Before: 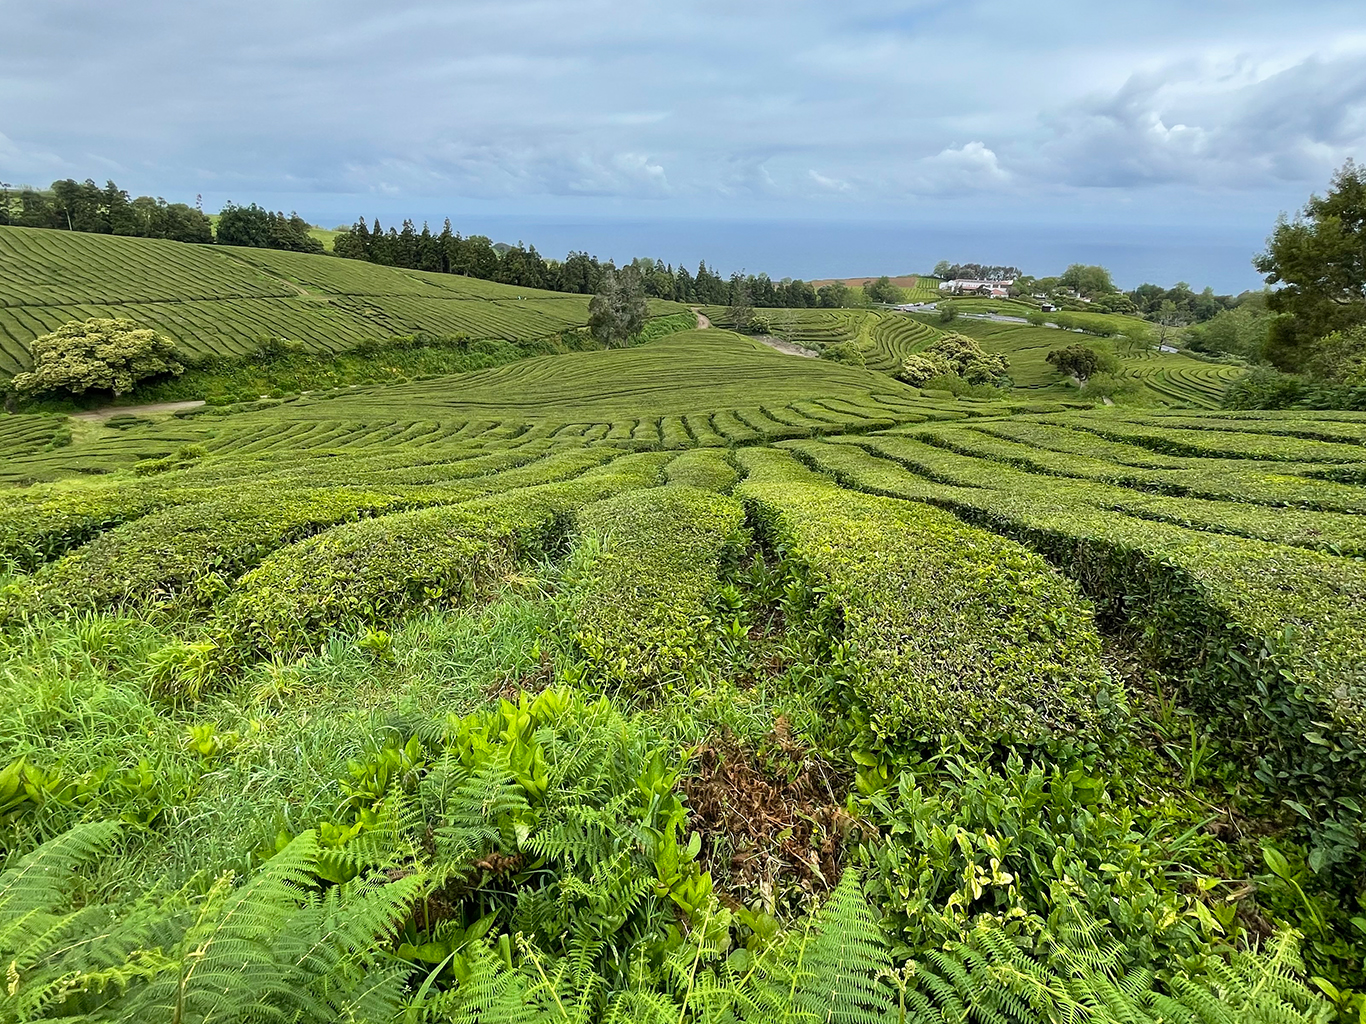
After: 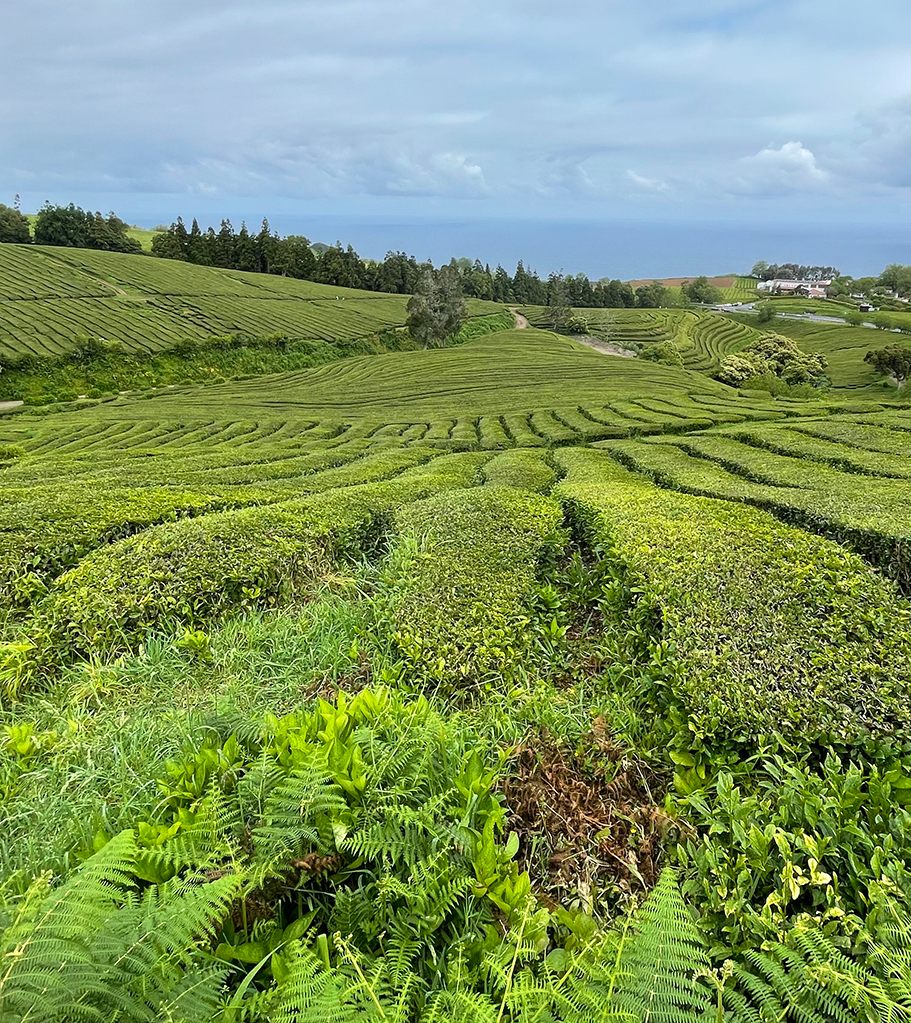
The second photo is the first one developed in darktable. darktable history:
crop and rotate: left 13.396%, right 19.869%
